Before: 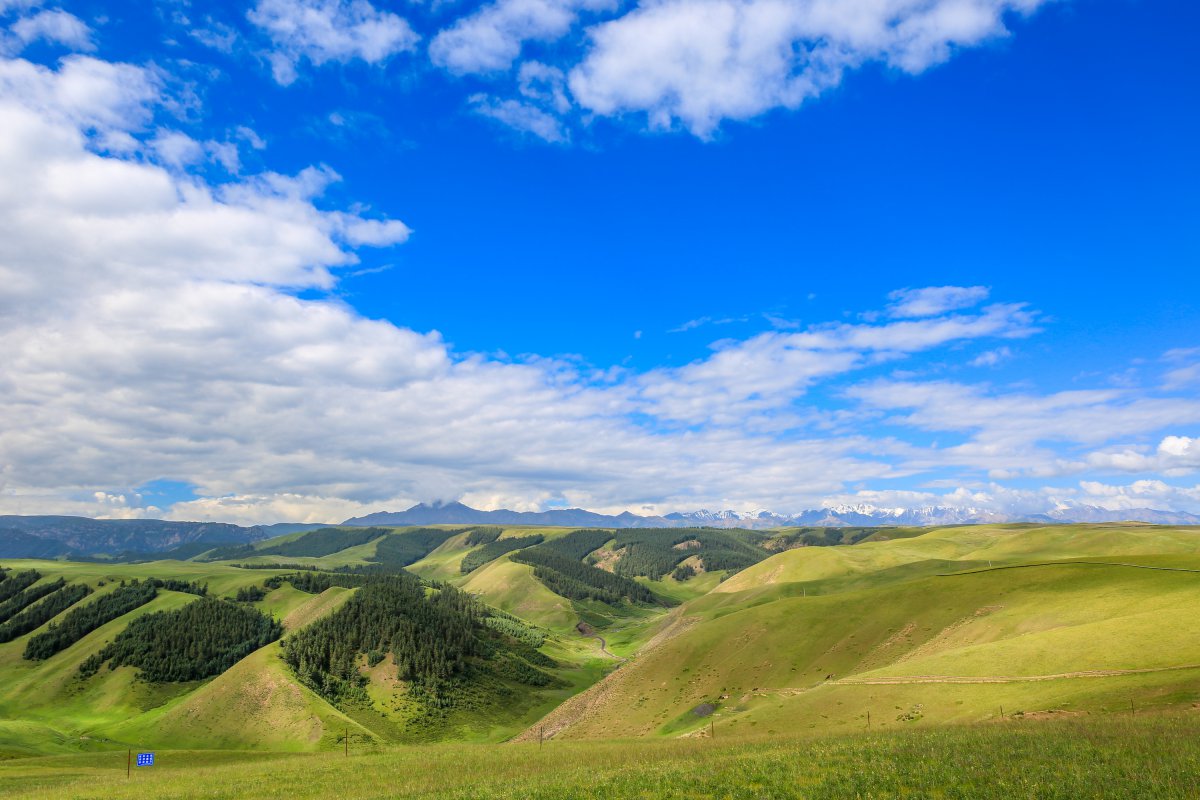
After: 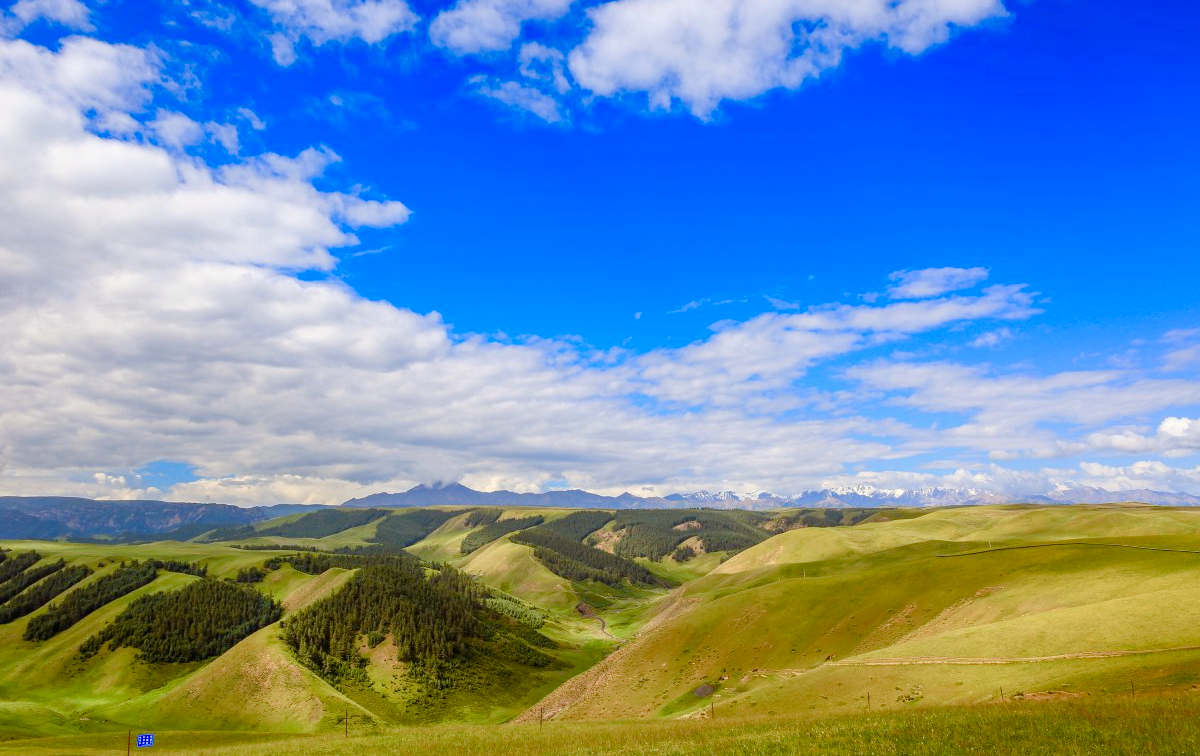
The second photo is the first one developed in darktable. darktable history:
color balance rgb: power › chroma 1.558%, power › hue 25.67°, linear chroma grading › global chroma 14.581%, perceptual saturation grading › global saturation 20%, perceptual saturation grading › highlights -50.248%, perceptual saturation grading › shadows 30.384%
crop and rotate: top 2.414%, bottom 3.08%
